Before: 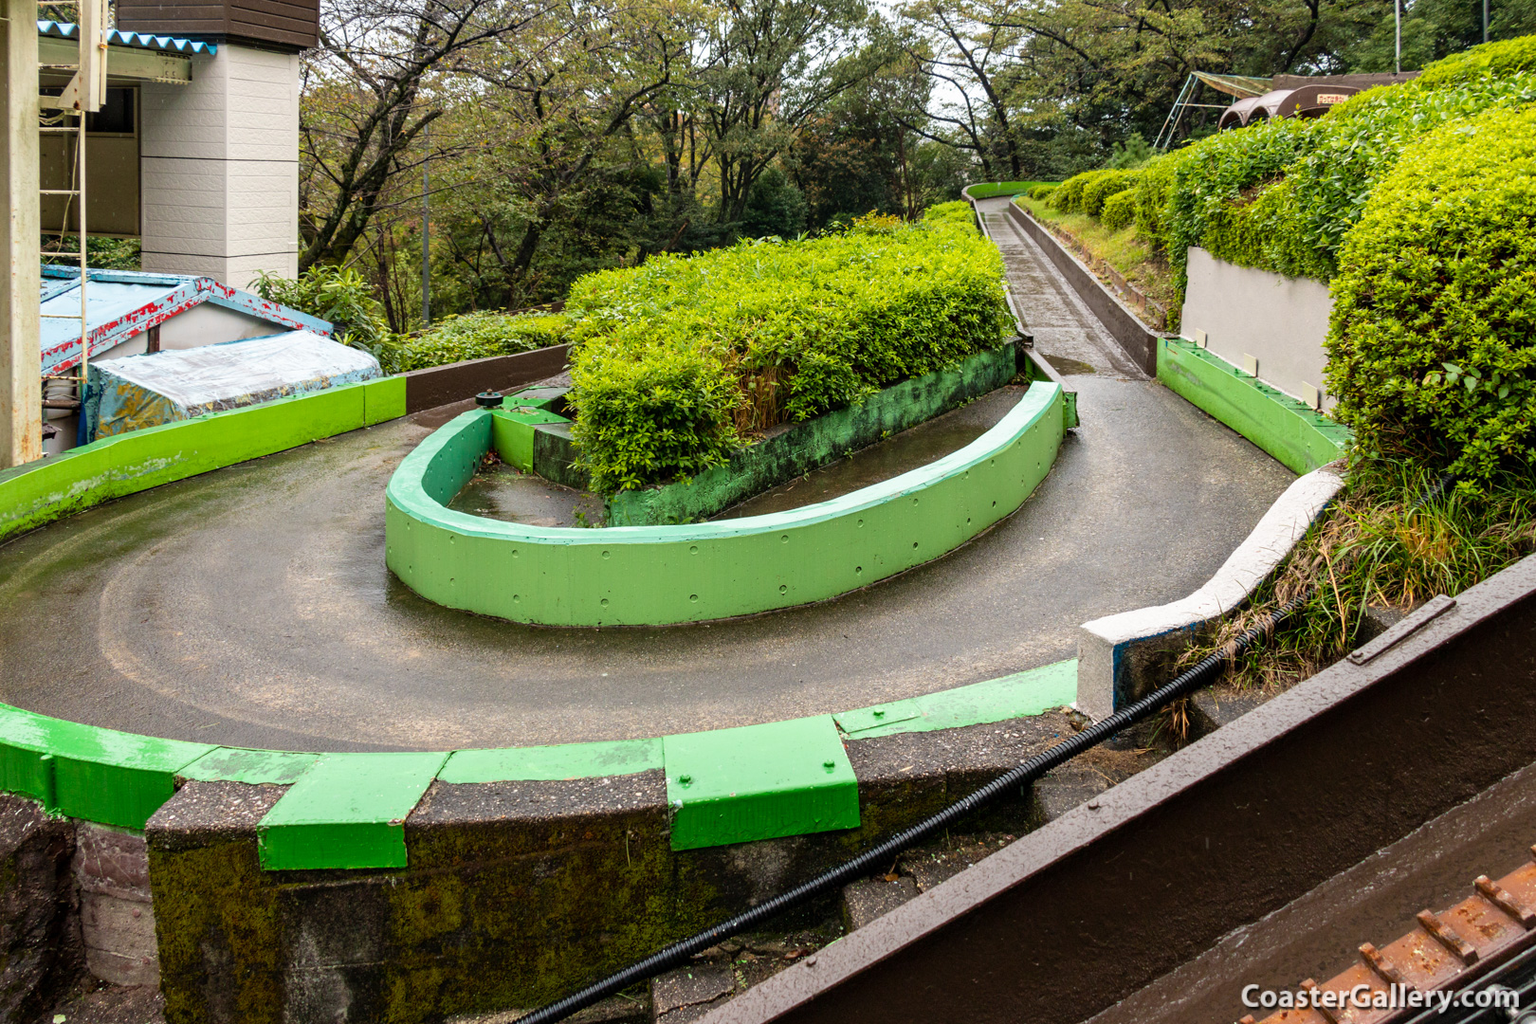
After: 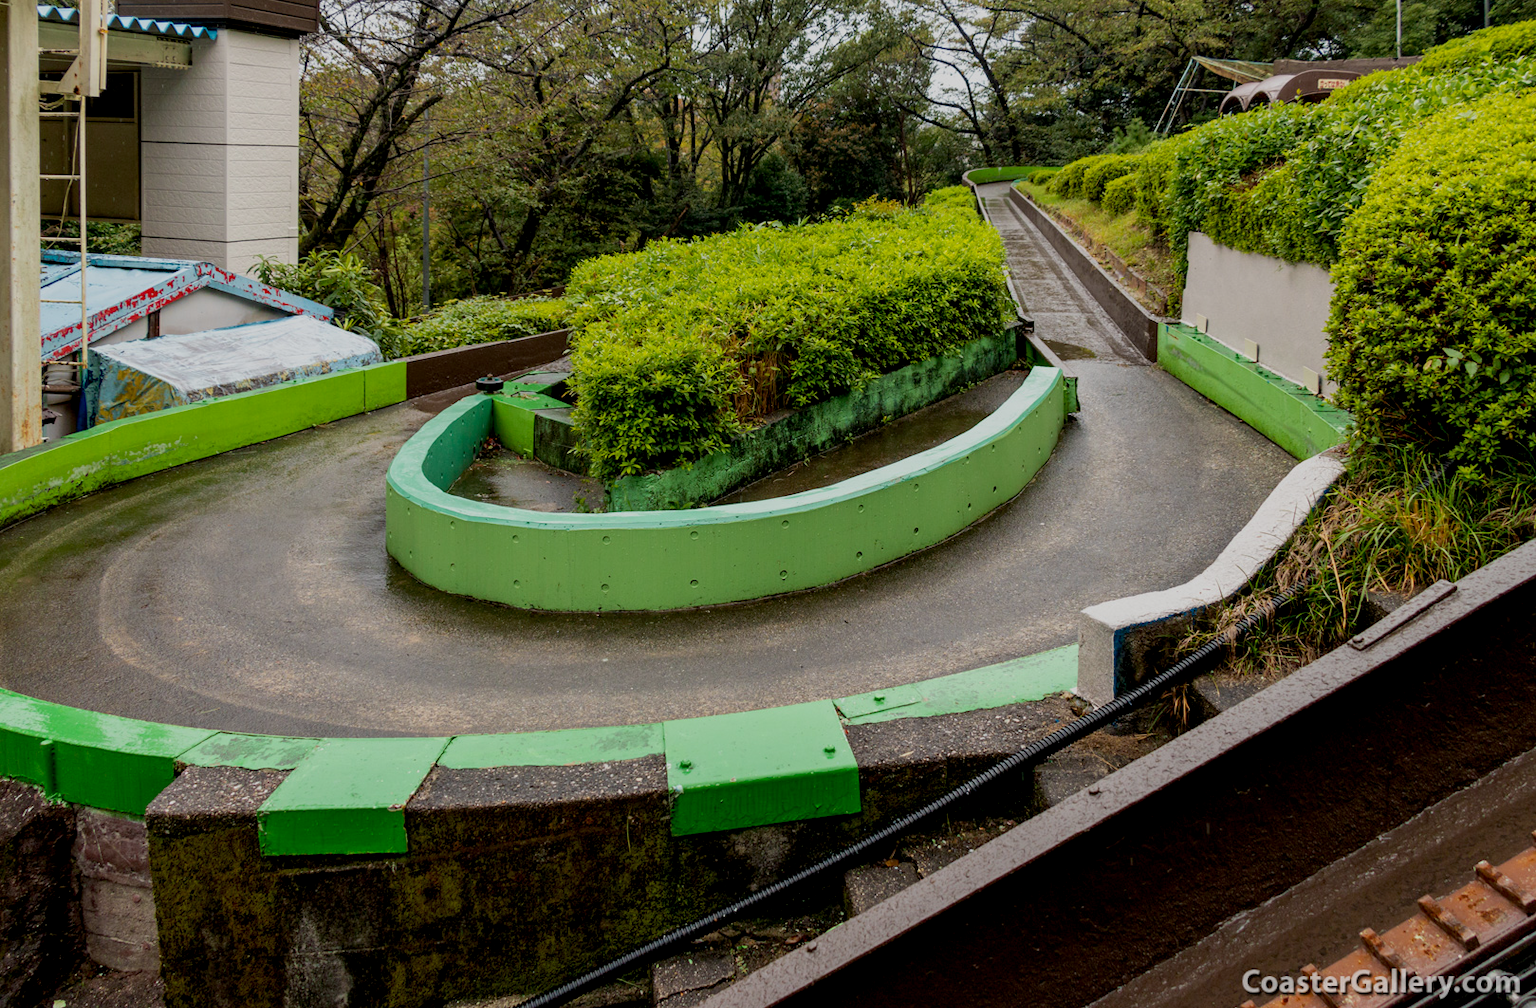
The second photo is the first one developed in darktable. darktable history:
exposure: black level correction 0.009, exposure -0.62 EV, compensate highlight preservation false
crop: top 1.486%, right 0.057%
